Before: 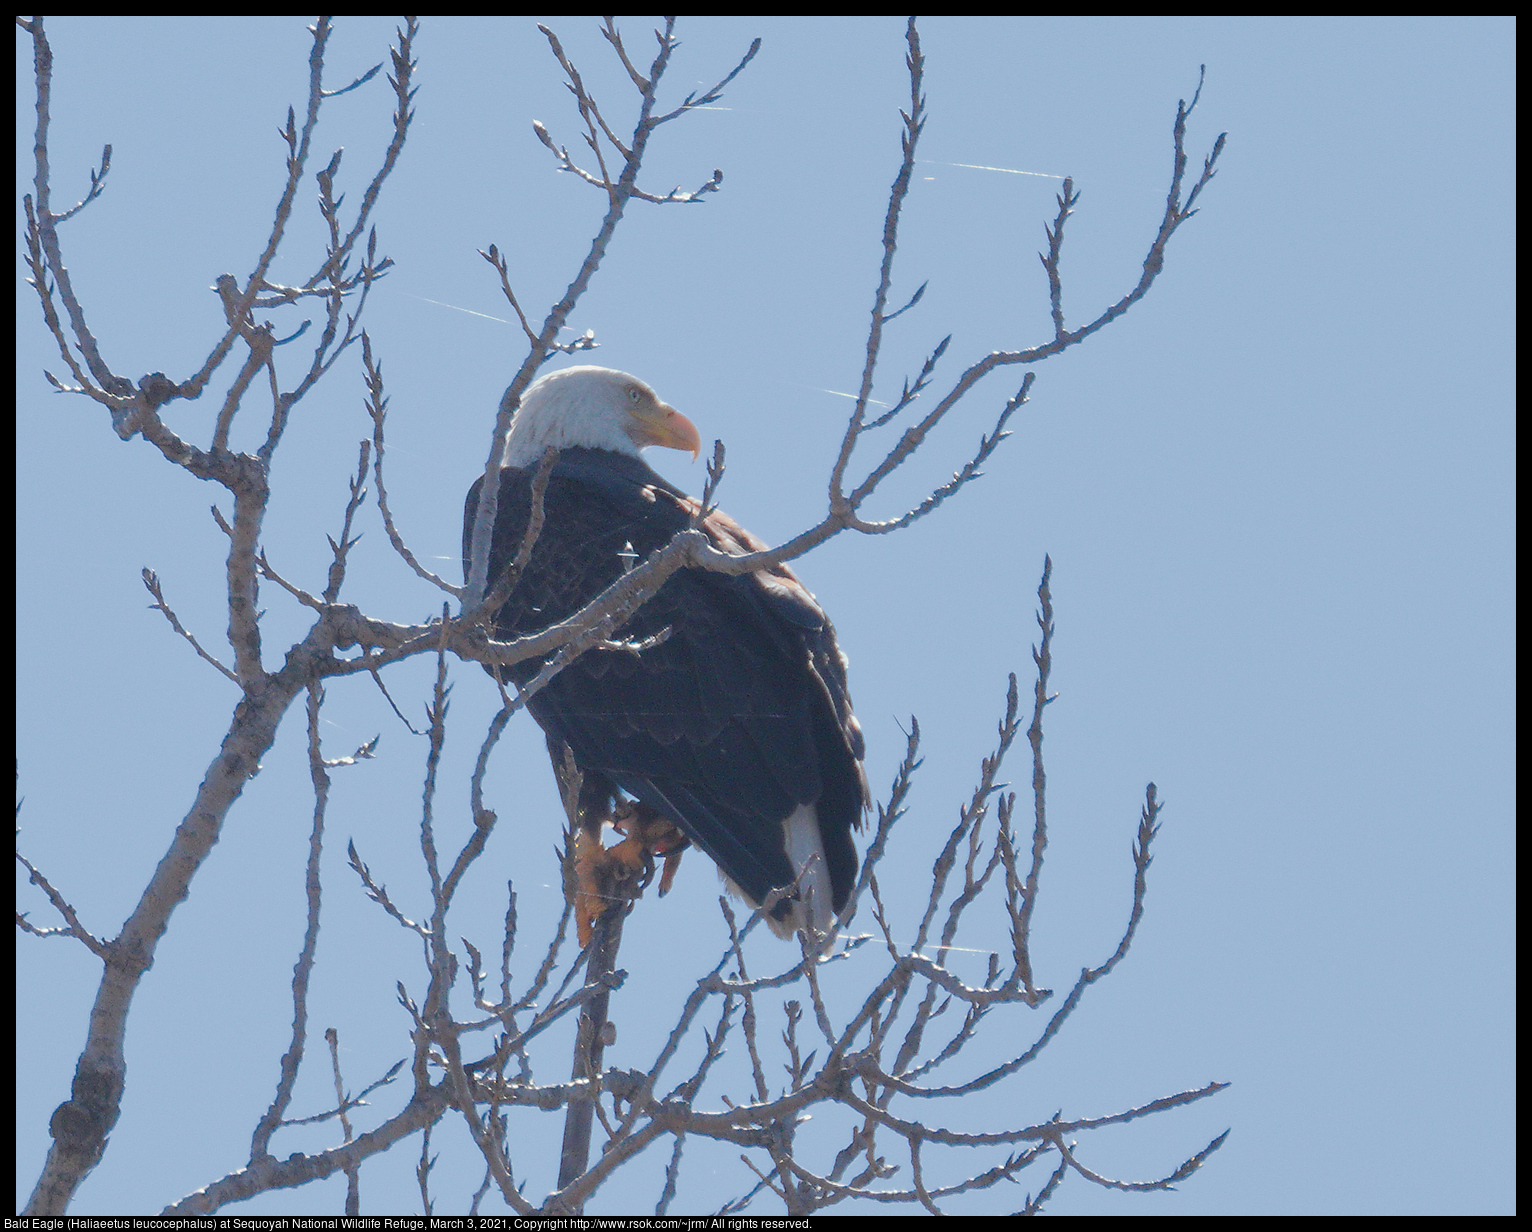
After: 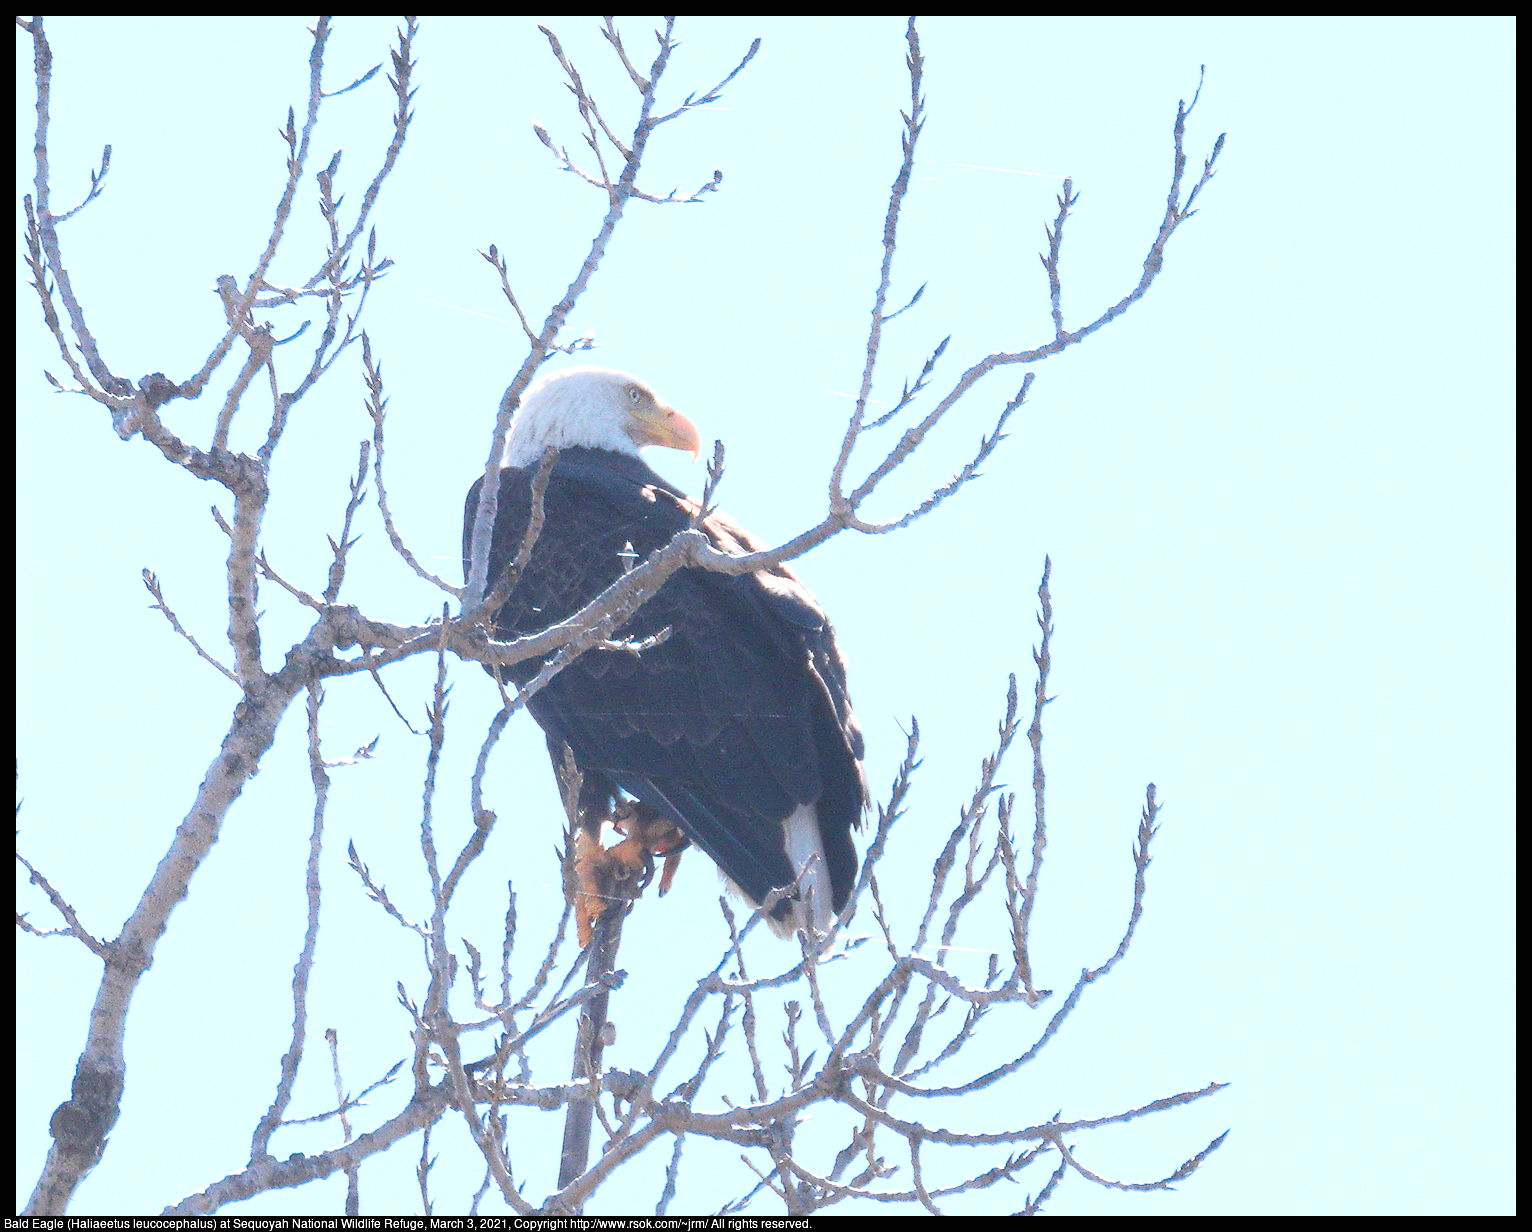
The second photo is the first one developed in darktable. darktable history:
shadows and highlights: shadows -0.306, highlights 40.03
exposure: black level correction 0, exposure 1.1 EV, compensate highlight preservation false
